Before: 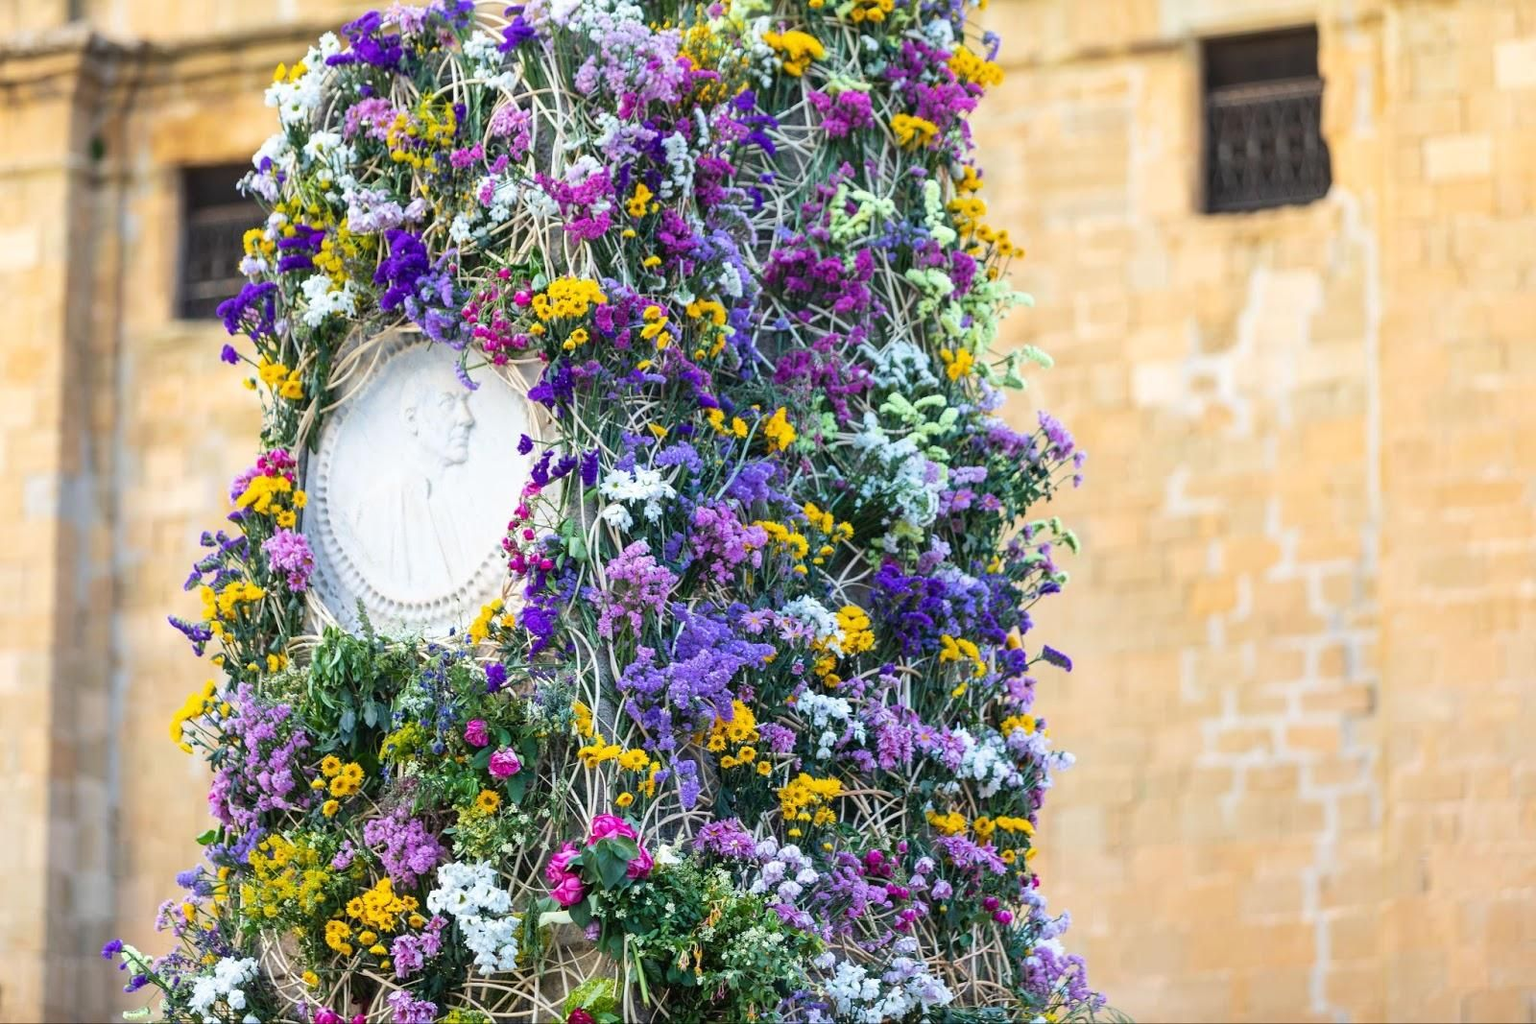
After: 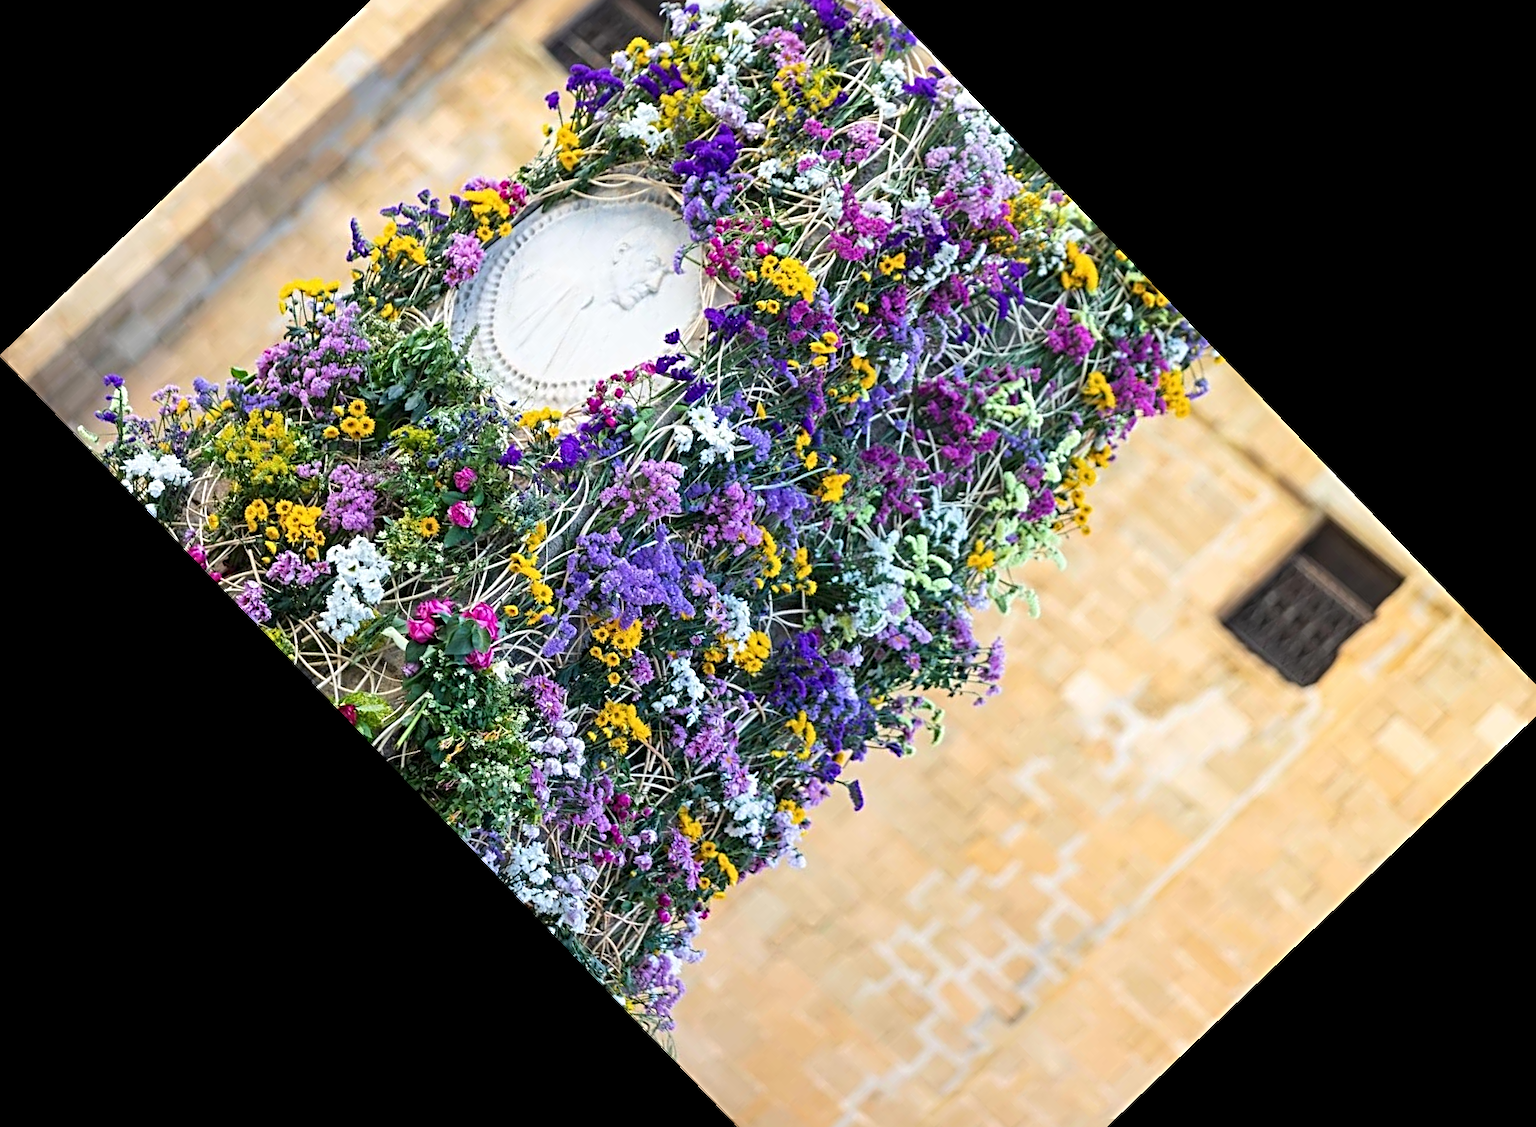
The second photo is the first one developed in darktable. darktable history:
levels: mode automatic, black 0.023%, white 99.97%, levels [0.062, 0.494, 0.925]
sharpen: radius 4
crop and rotate: angle -46.26°, top 16.234%, right 0.912%, bottom 11.704%
